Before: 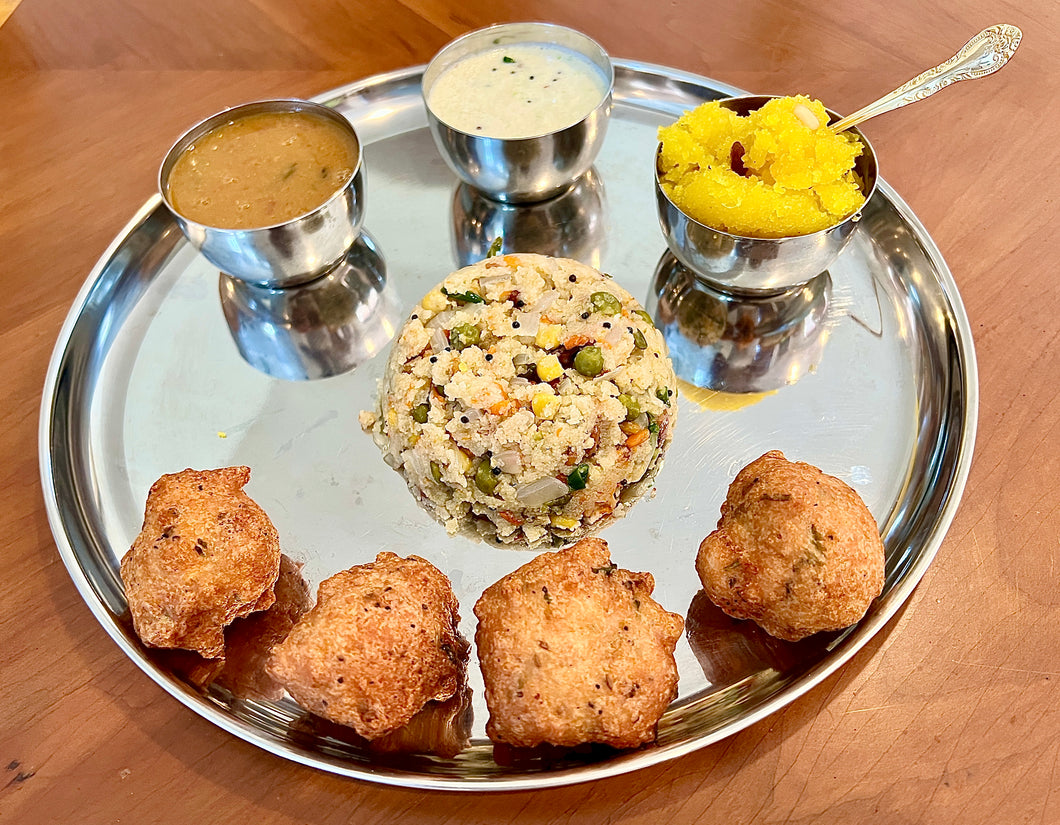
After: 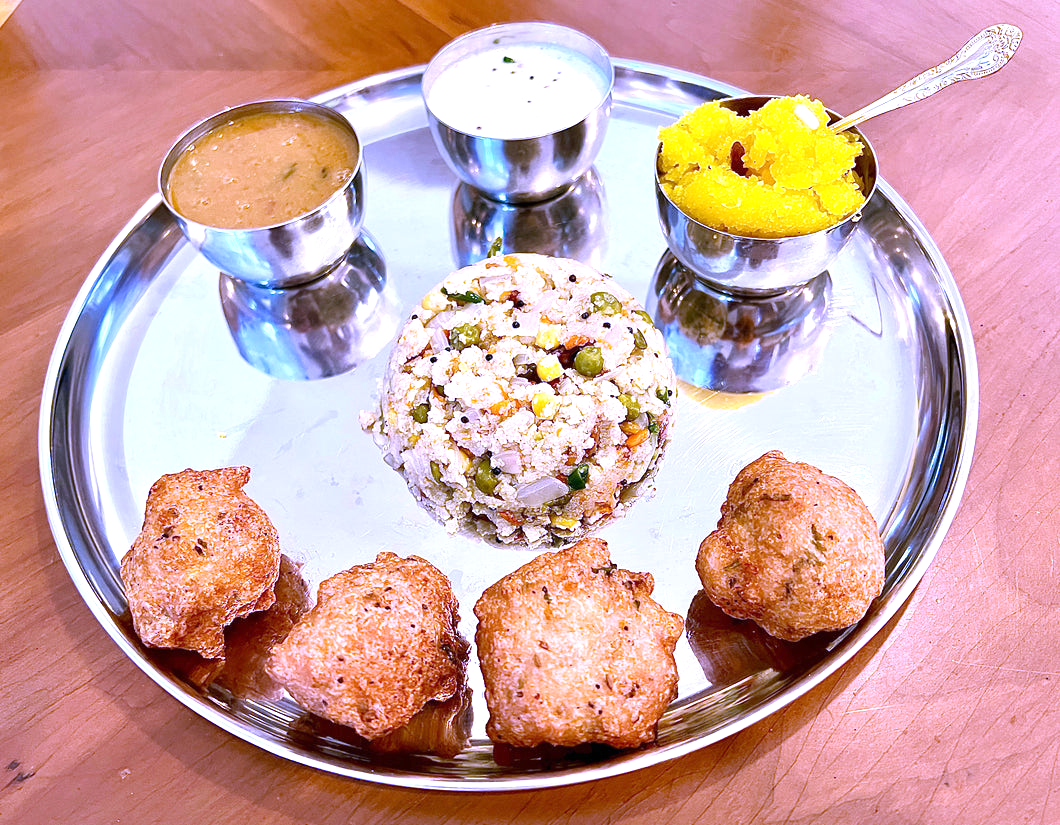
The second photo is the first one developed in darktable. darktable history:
white balance: red 0.98, blue 1.61
exposure: black level correction 0, exposure 0.5 EV, compensate exposure bias true, compensate highlight preservation false
